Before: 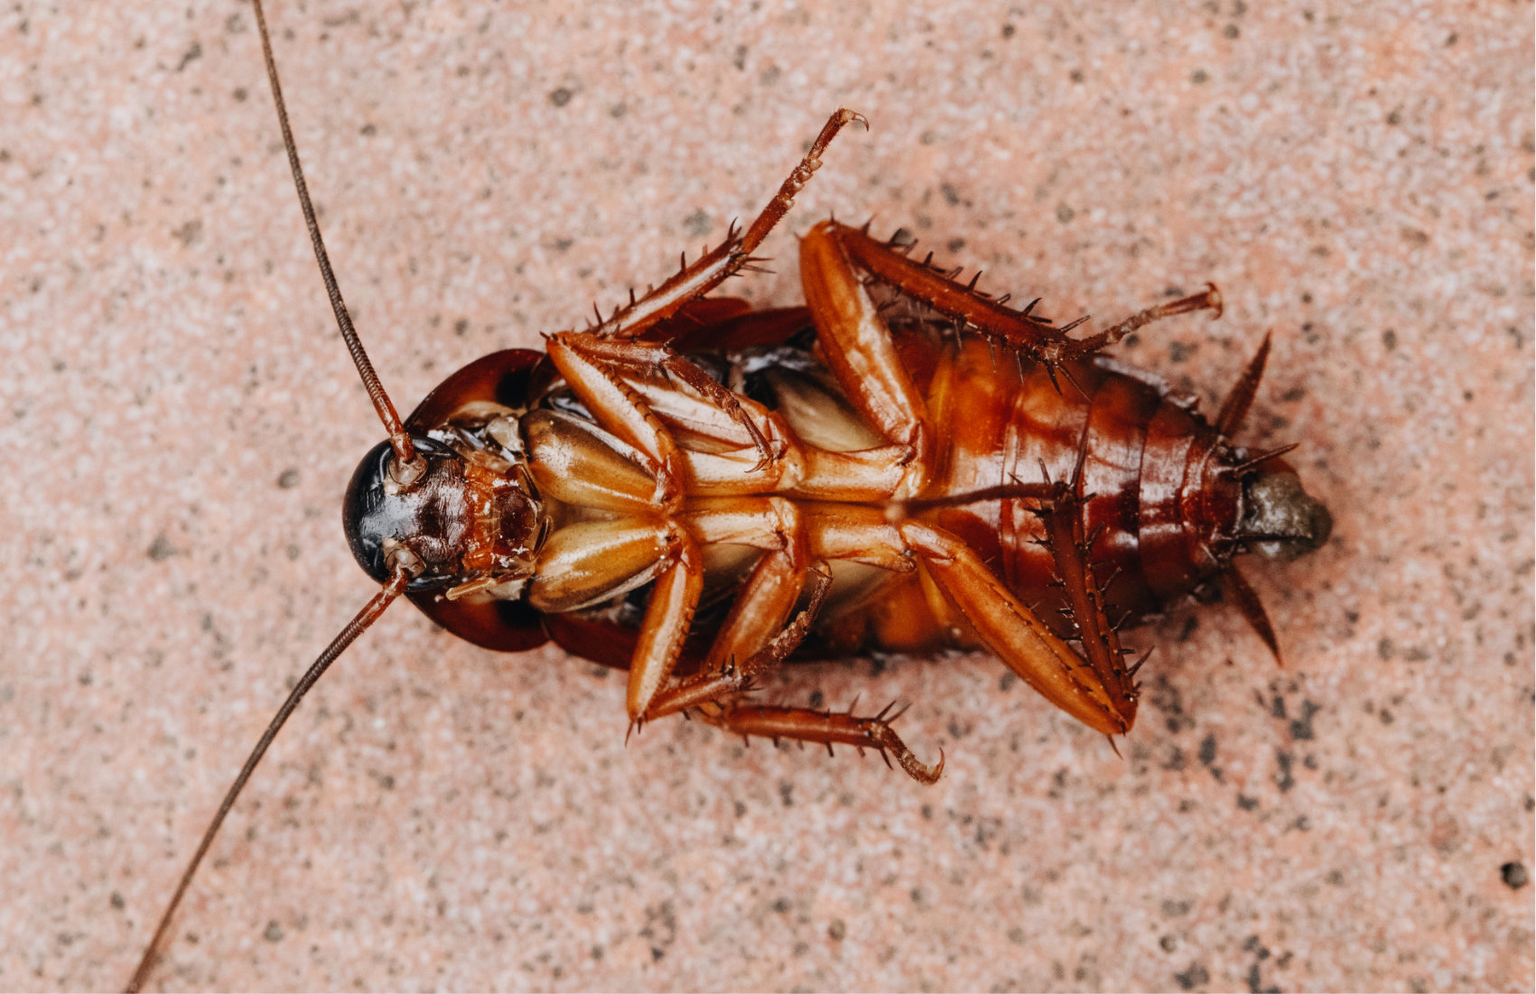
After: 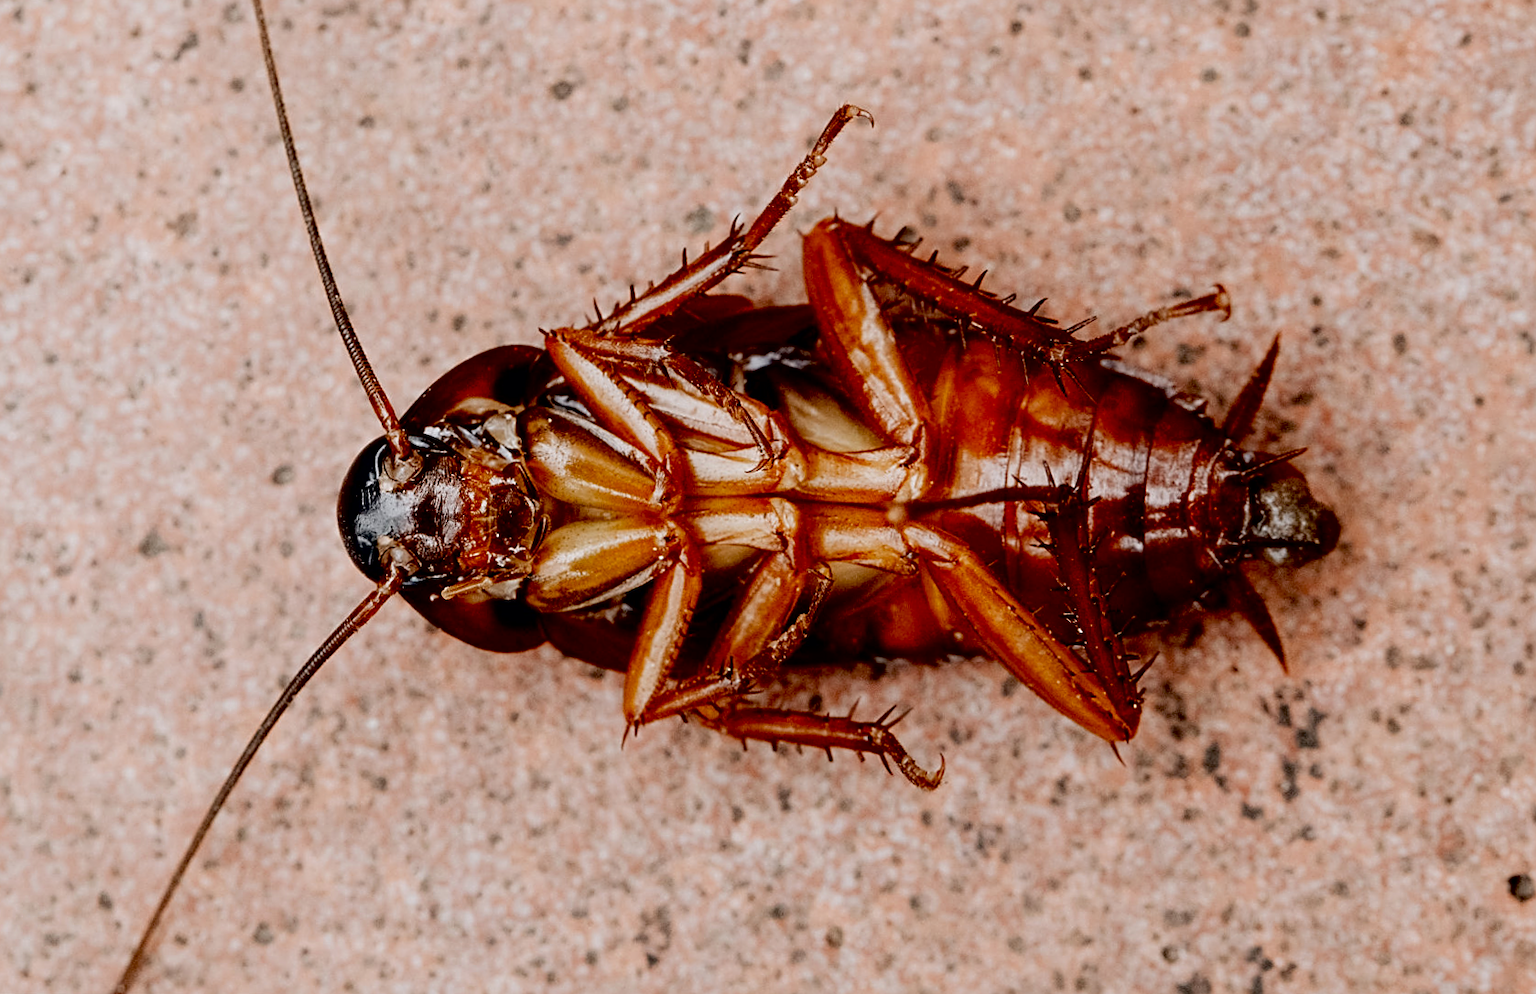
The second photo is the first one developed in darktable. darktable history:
crop and rotate: angle -0.5°
sharpen: on, module defaults
contrast brightness saturation: saturation -0.05
exposure: black level correction 0.029, exposure -0.073 EV, compensate highlight preservation false
